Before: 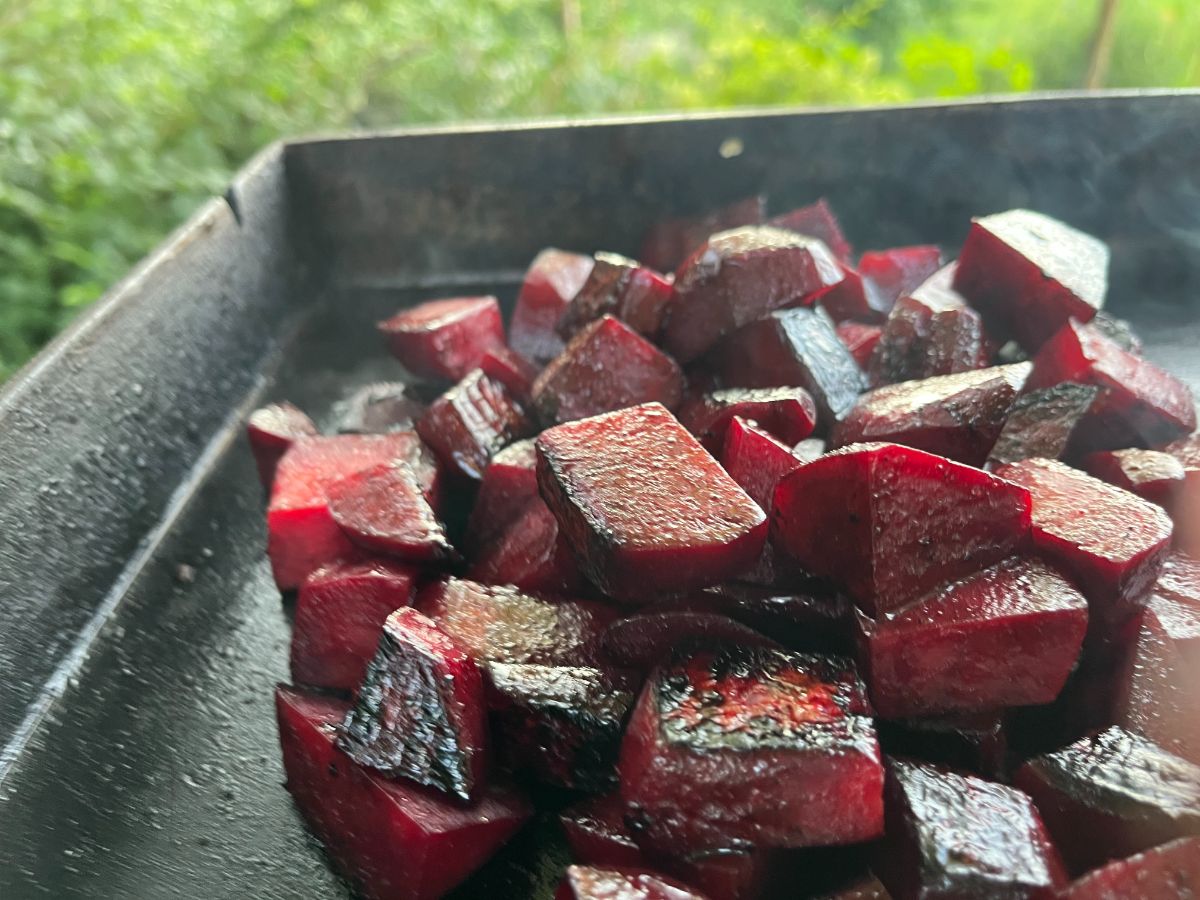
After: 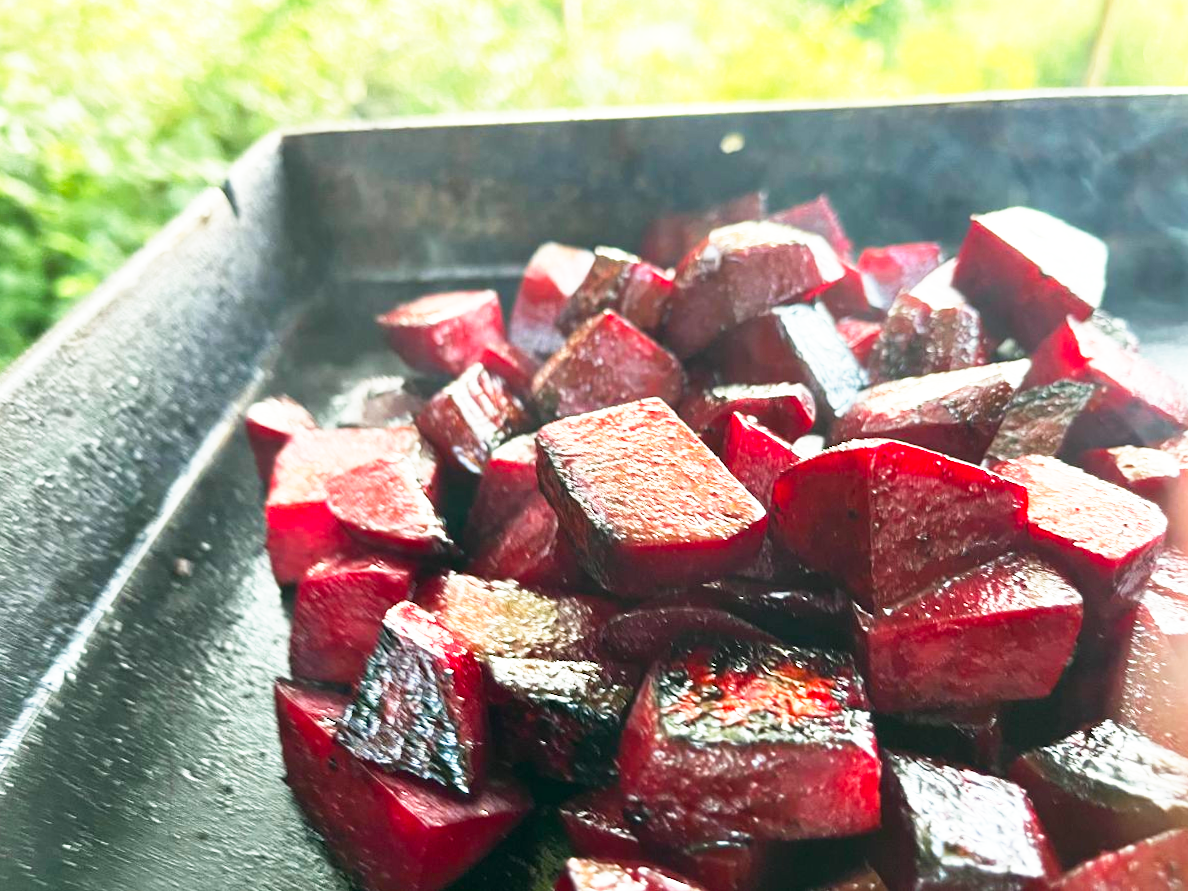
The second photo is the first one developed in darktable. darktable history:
rotate and perspective: rotation 0.174°, lens shift (vertical) 0.013, lens shift (horizontal) 0.019, shear 0.001, automatic cropping original format, crop left 0.007, crop right 0.991, crop top 0.016, crop bottom 0.997
base curve: curves: ch0 [(0, 0) (0.495, 0.917) (1, 1)], preserve colors none
color balance rgb: linear chroma grading › shadows 32%, linear chroma grading › global chroma -2%, linear chroma grading › mid-tones 4%, perceptual saturation grading › global saturation -2%, perceptual saturation grading › highlights -8%, perceptual saturation grading › mid-tones 8%, perceptual saturation grading › shadows 4%, perceptual brilliance grading › highlights 8%, perceptual brilliance grading › mid-tones 4%, perceptual brilliance grading › shadows 2%, global vibrance 16%, saturation formula JzAzBz (2021)
